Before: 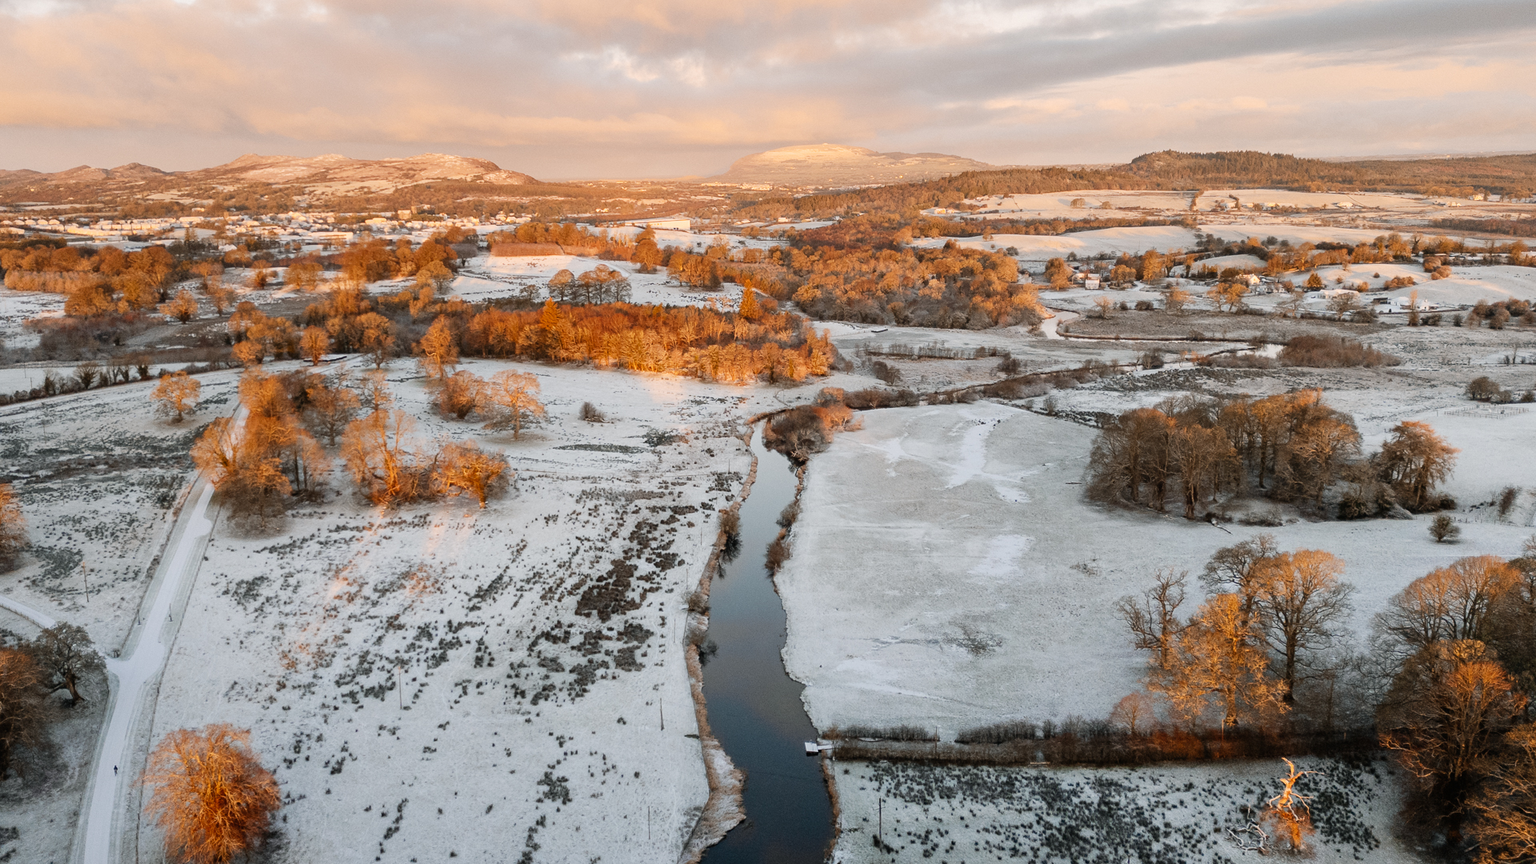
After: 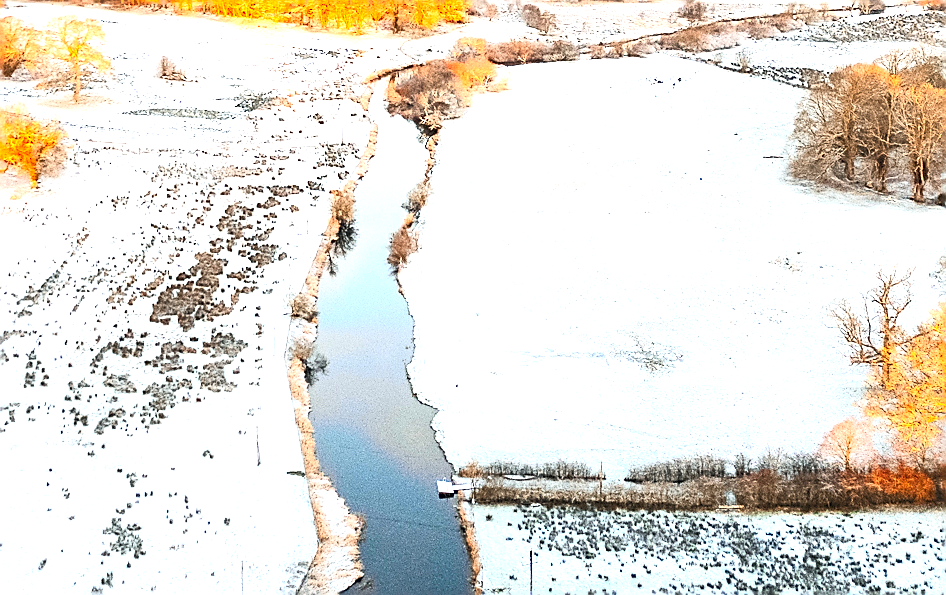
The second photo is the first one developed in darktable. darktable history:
sharpen: radius 1.37, amount 1.246, threshold 0.704
crop: left 29.684%, top 41.44%, right 21.027%, bottom 3.464%
exposure: black level correction 0, exposure 1.92 EV, compensate highlight preservation false
contrast brightness saturation: contrast 0.243, brightness 0.263, saturation 0.386
